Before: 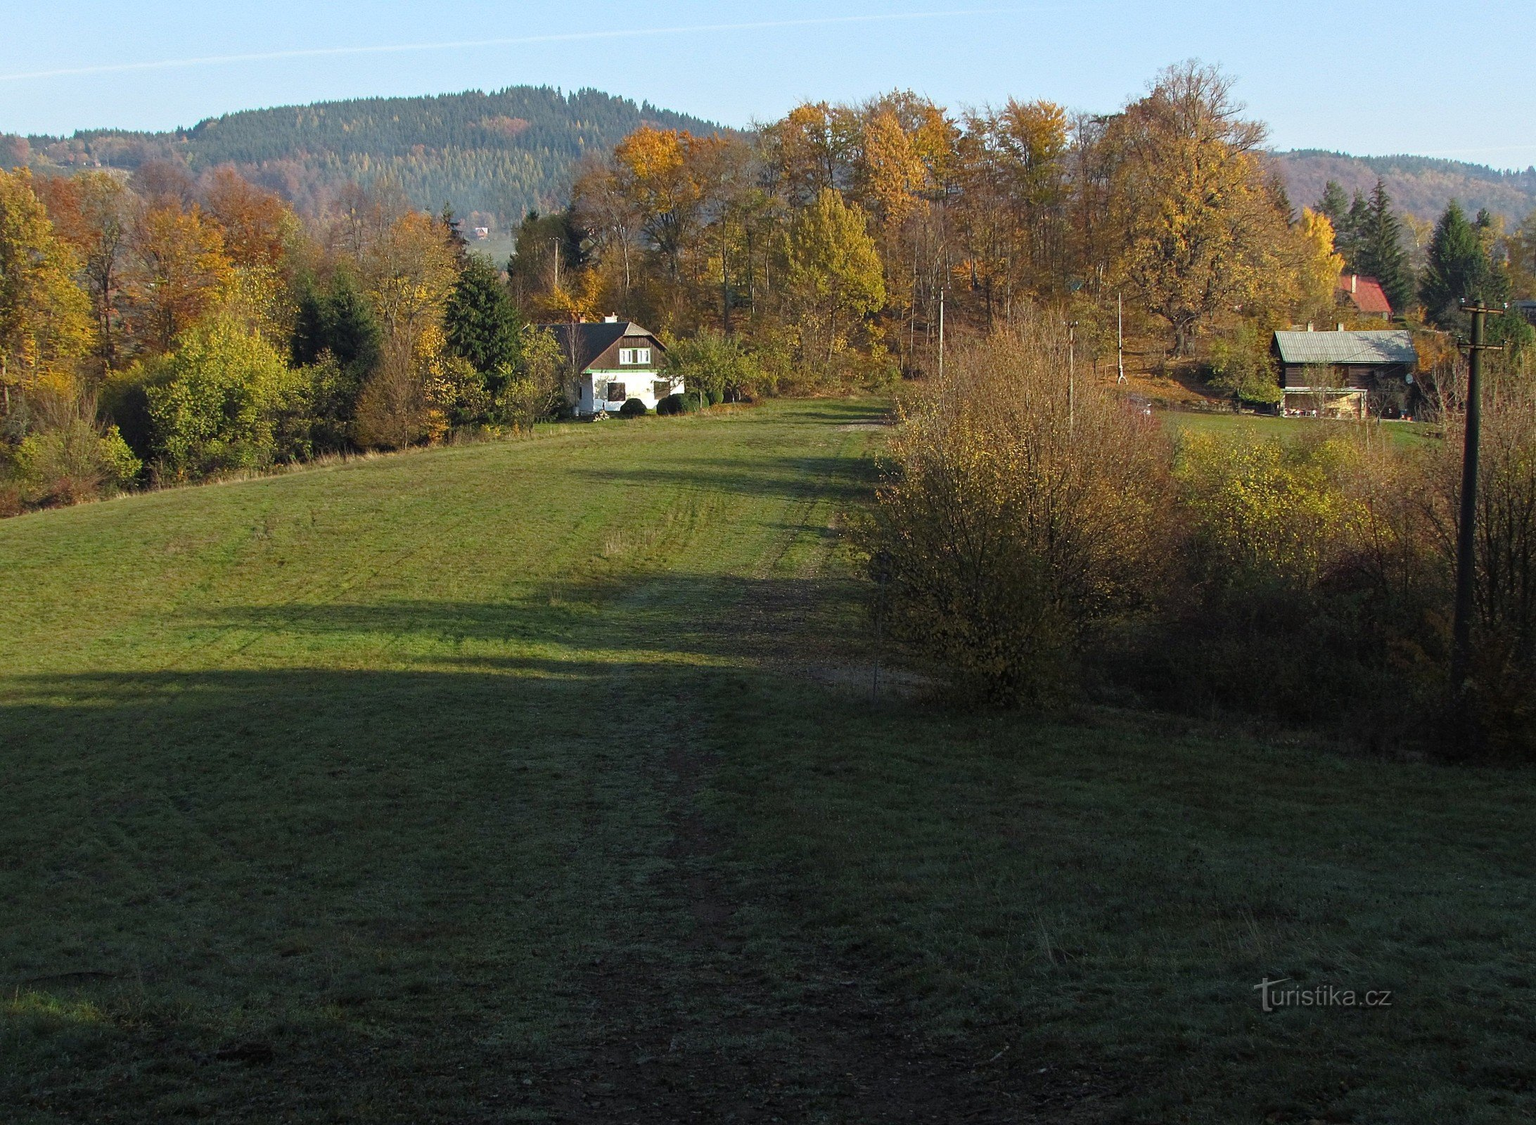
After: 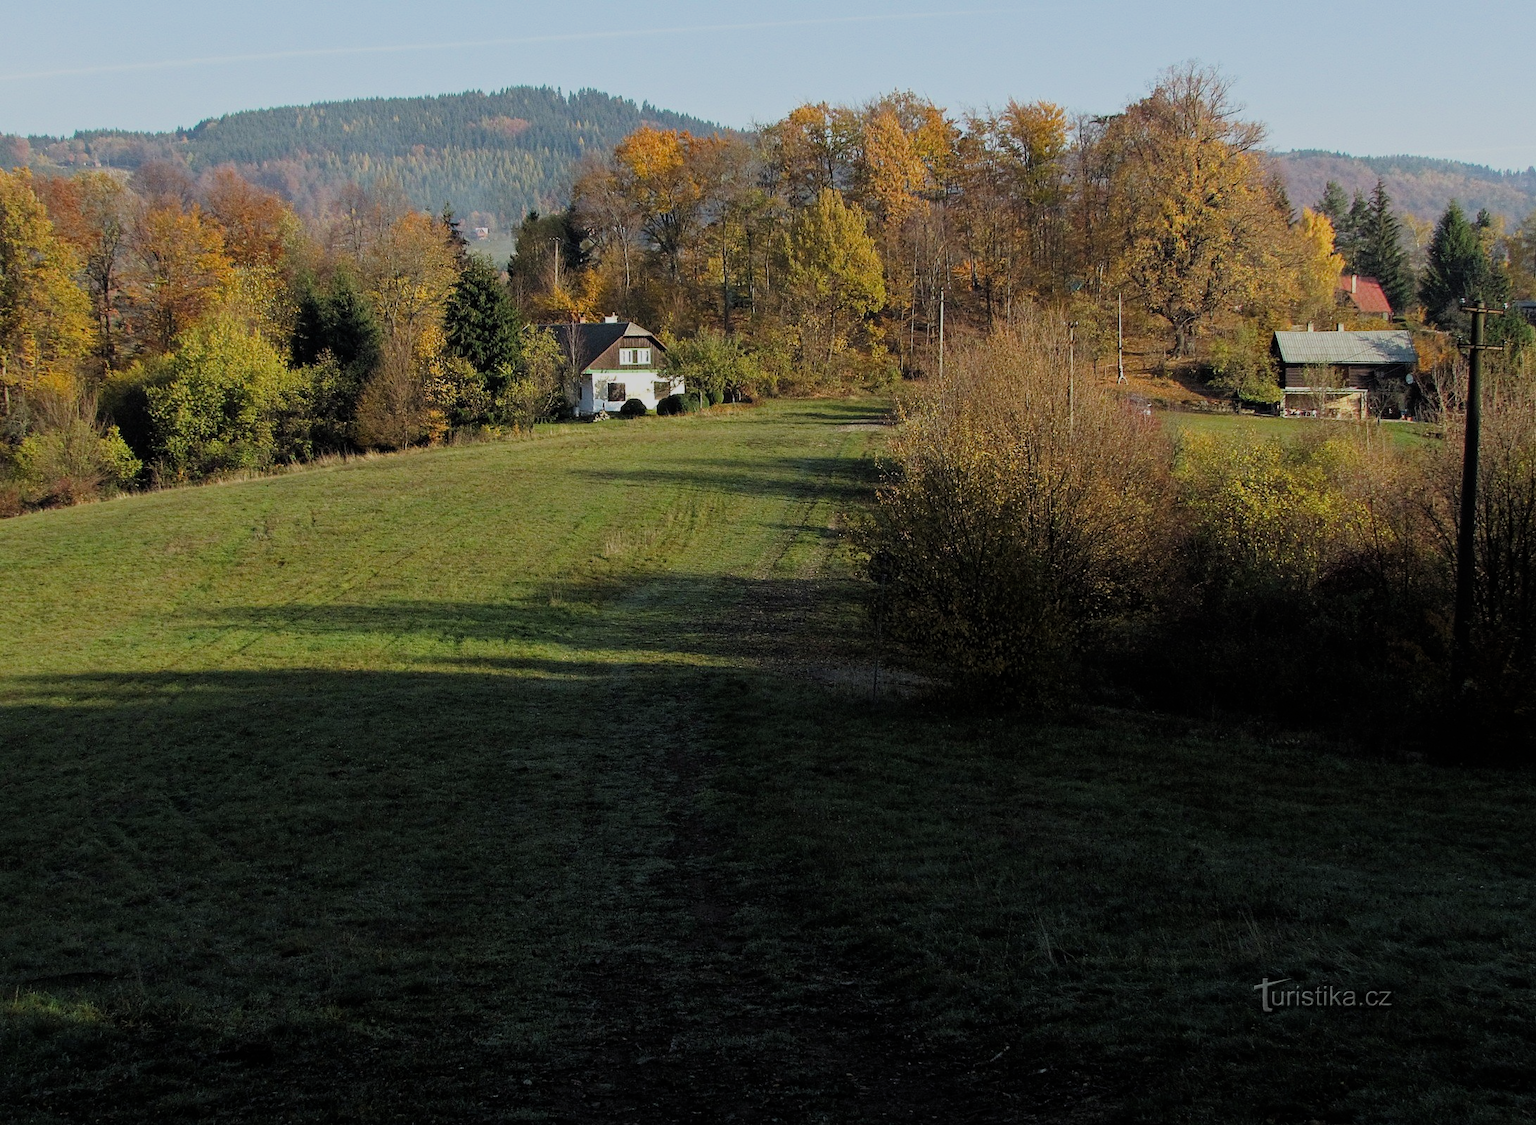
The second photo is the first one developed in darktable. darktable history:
filmic rgb: black relative exposure -9.21 EV, white relative exposure 6.73 EV, threshold 6 EV, hardness 3.06, contrast 1.051, enable highlight reconstruction true
